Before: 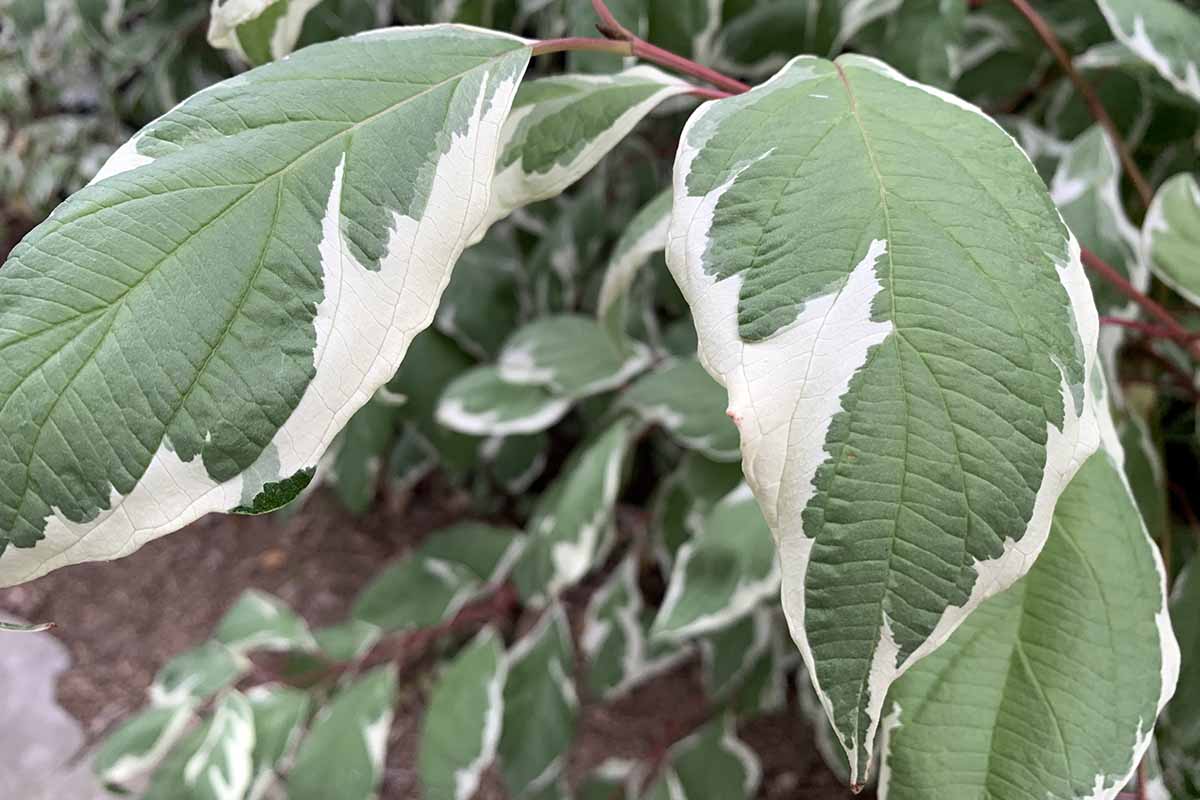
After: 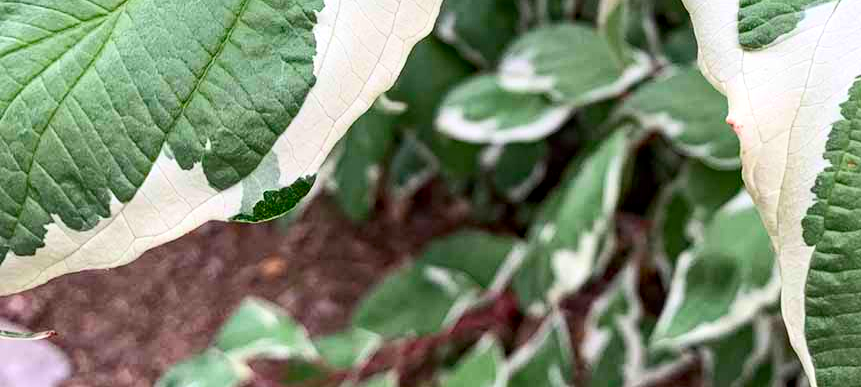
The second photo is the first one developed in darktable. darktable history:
local contrast: on, module defaults
crop: top 36.51%, right 28.184%, bottom 15.108%
contrast brightness saturation: contrast 0.228, brightness 0.106, saturation 0.291
haze removal: compatibility mode true, adaptive false
